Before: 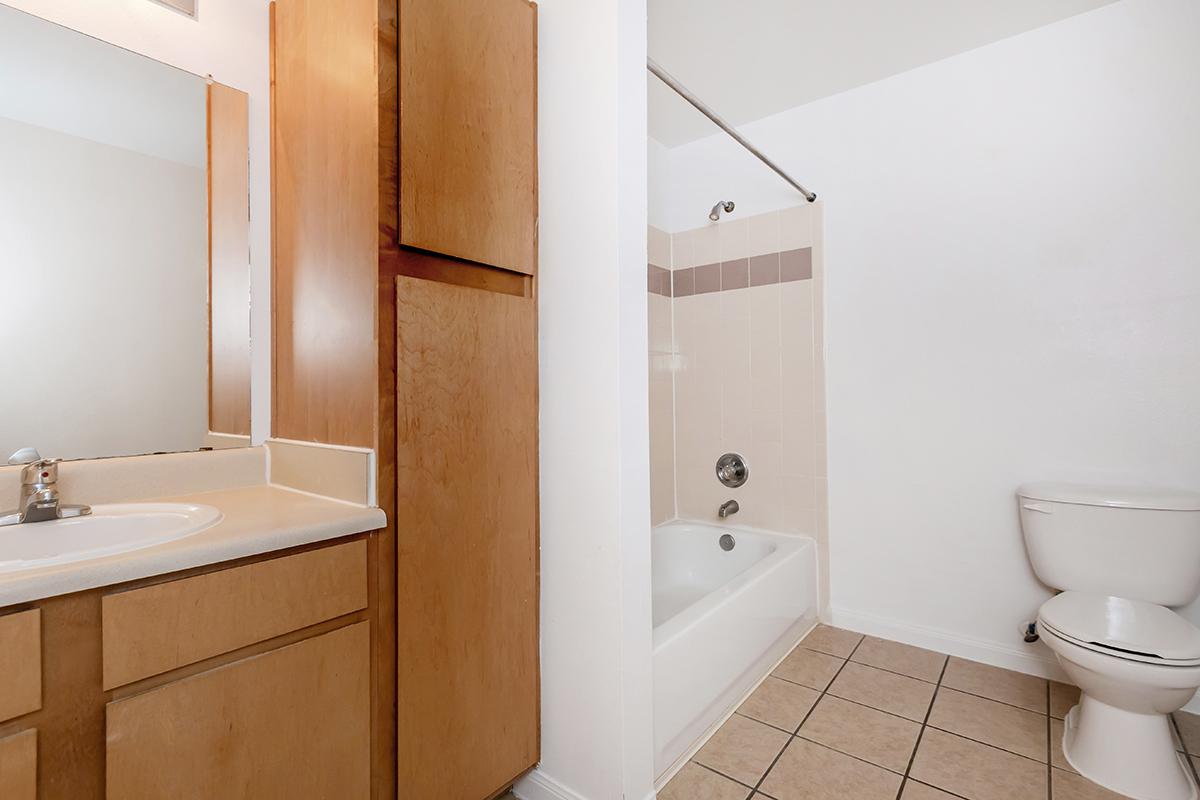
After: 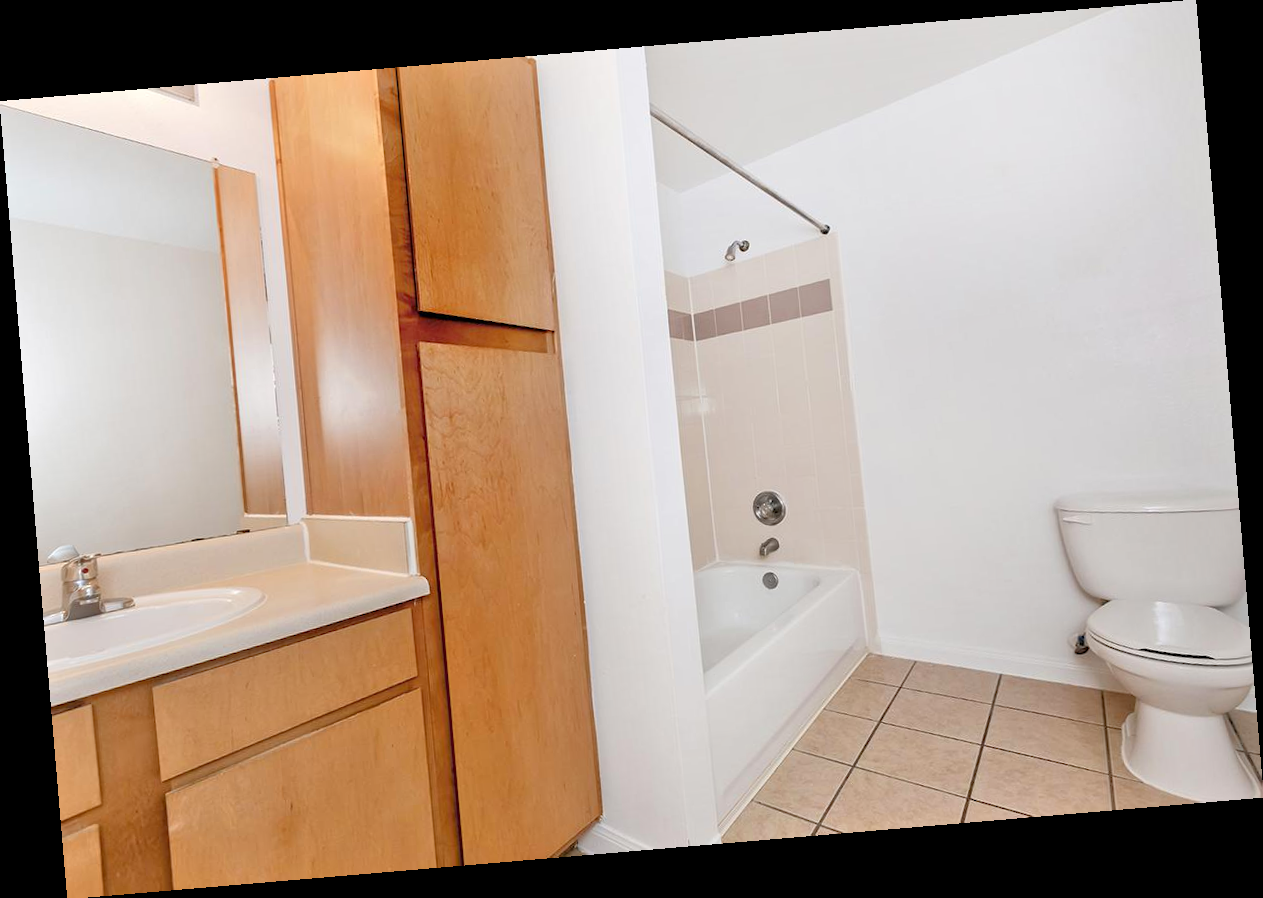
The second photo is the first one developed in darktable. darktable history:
tone equalizer: -7 EV 0.15 EV, -6 EV 0.6 EV, -5 EV 1.15 EV, -4 EV 1.33 EV, -3 EV 1.15 EV, -2 EV 0.6 EV, -1 EV 0.15 EV, mask exposure compensation -0.5 EV
rotate and perspective: rotation -4.86°, automatic cropping off
